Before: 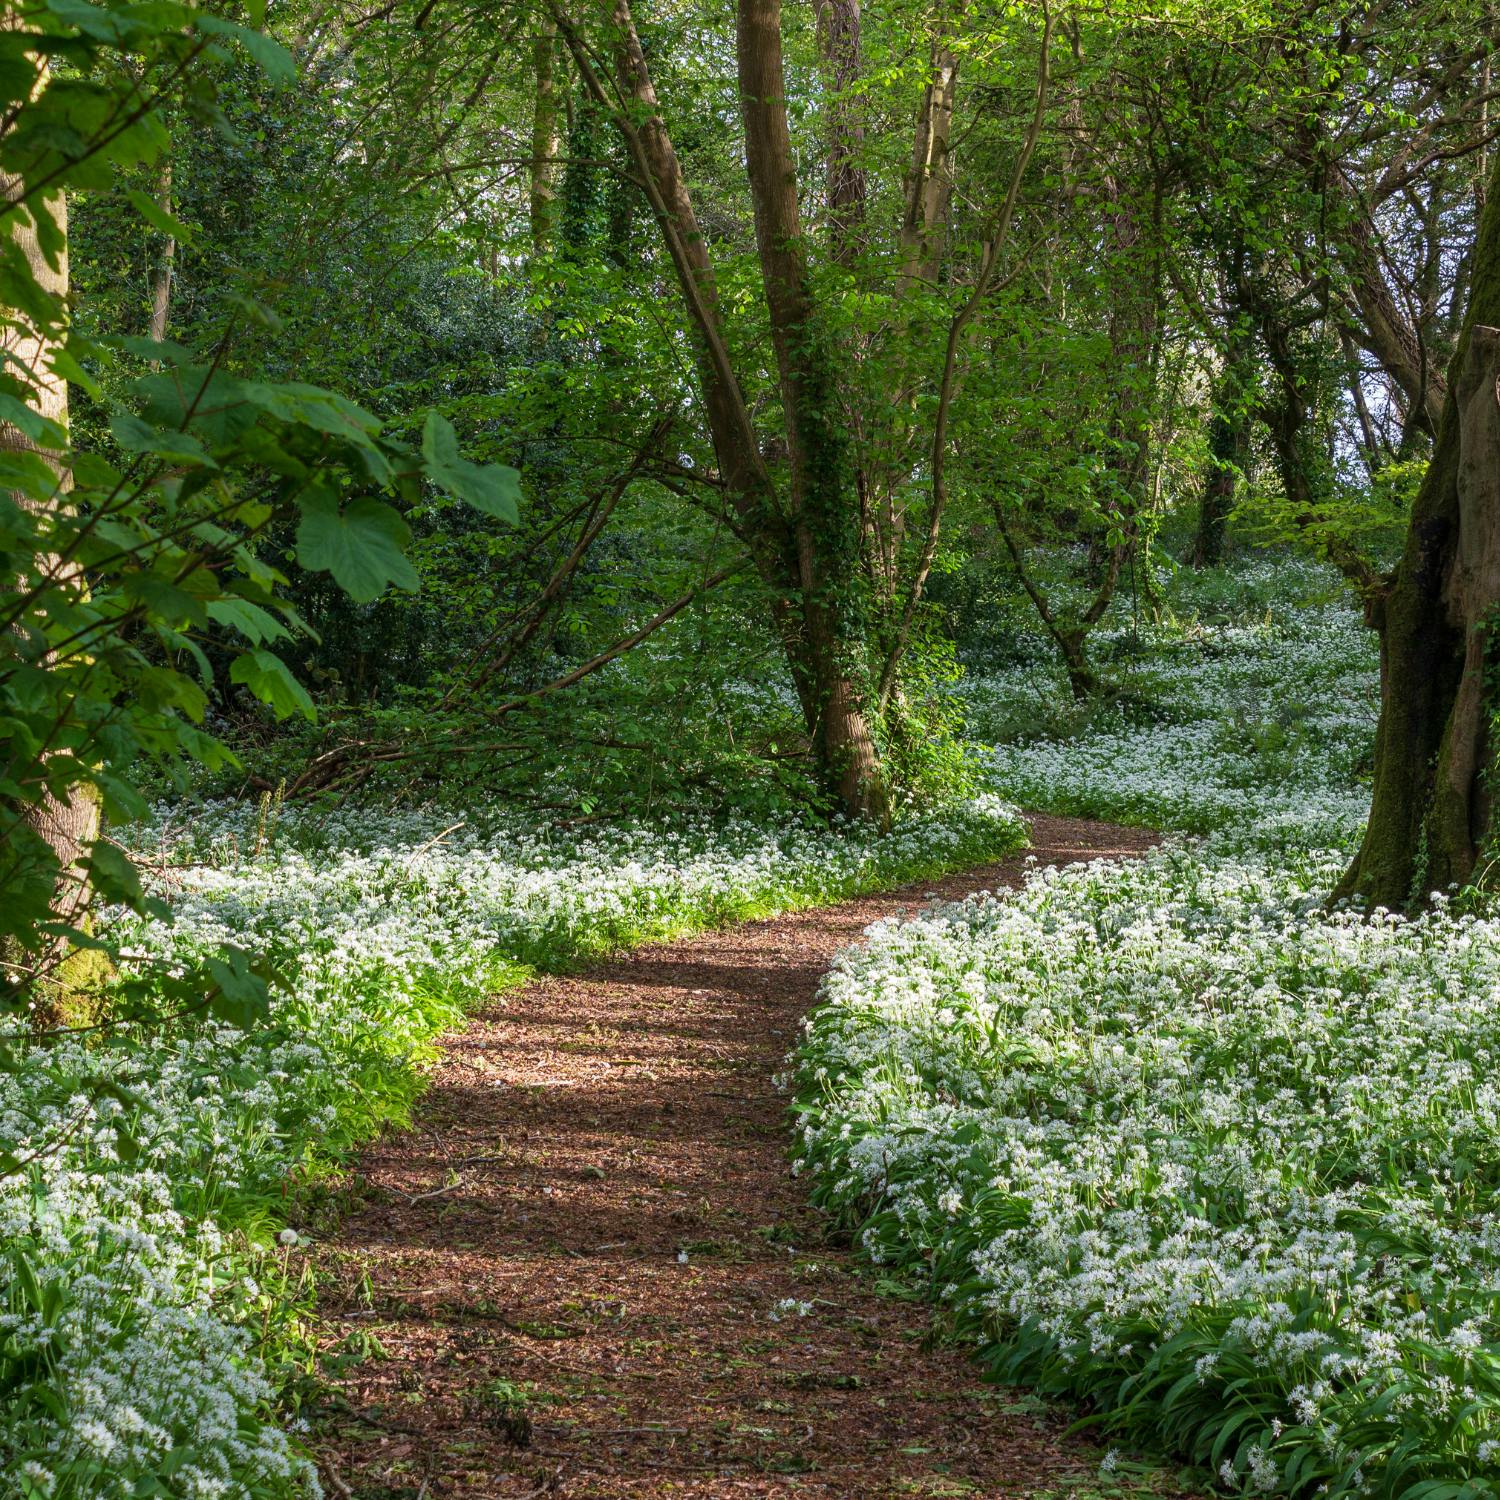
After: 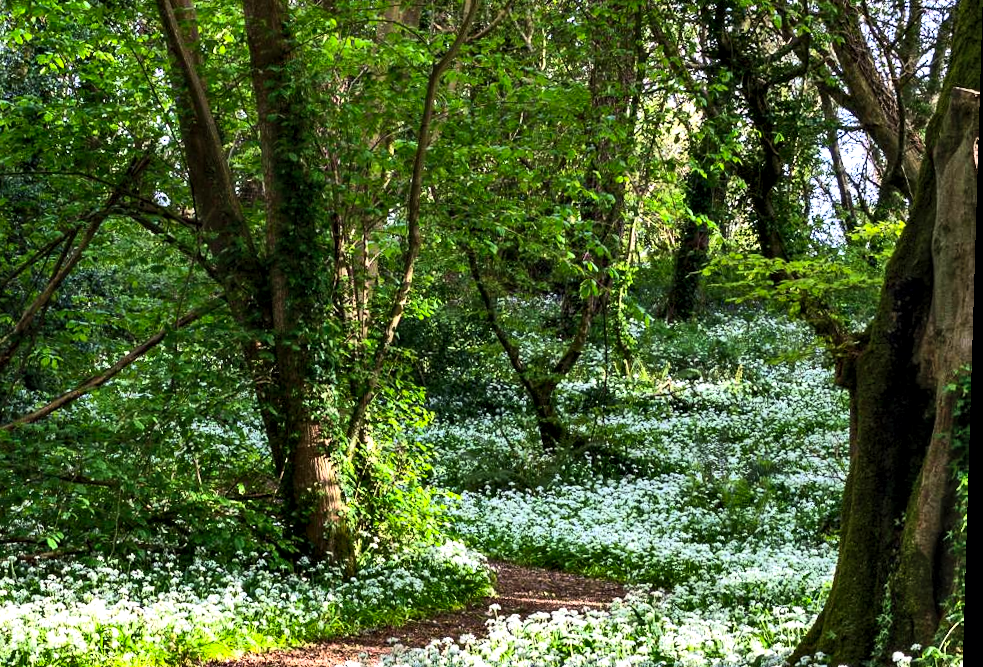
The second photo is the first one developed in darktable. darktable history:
contrast equalizer: octaves 7, y [[0.6 ×6], [0.55 ×6], [0 ×6], [0 ×6], [0 ×6]], mix 0.35
contrast brightness saturation: contrast 0.2, brightness 0.16, saturation 0.22
shadows and highlights: shadows 43.71, white point adjustment -1.46, soften with gaussian
tone equalizer: -8 EV -0.75 EV, -7 EV -0.7 EV, -6 EV -0.6 EV, -5 EV -0.4 EV, -3 EV 0.4 EV, -2 EV 0.6 EV, -1 EV 0.7 EV, +0 EV 0.75 EV, edges refinement/feathering 500, mask exposure compensation -1.57 EV, preserve details no
crop: left 36.005%, top 18.293%, right 0.31%, bottom 38.444%
rotate and perspective: rotation 1.72°, automatic cropping off
